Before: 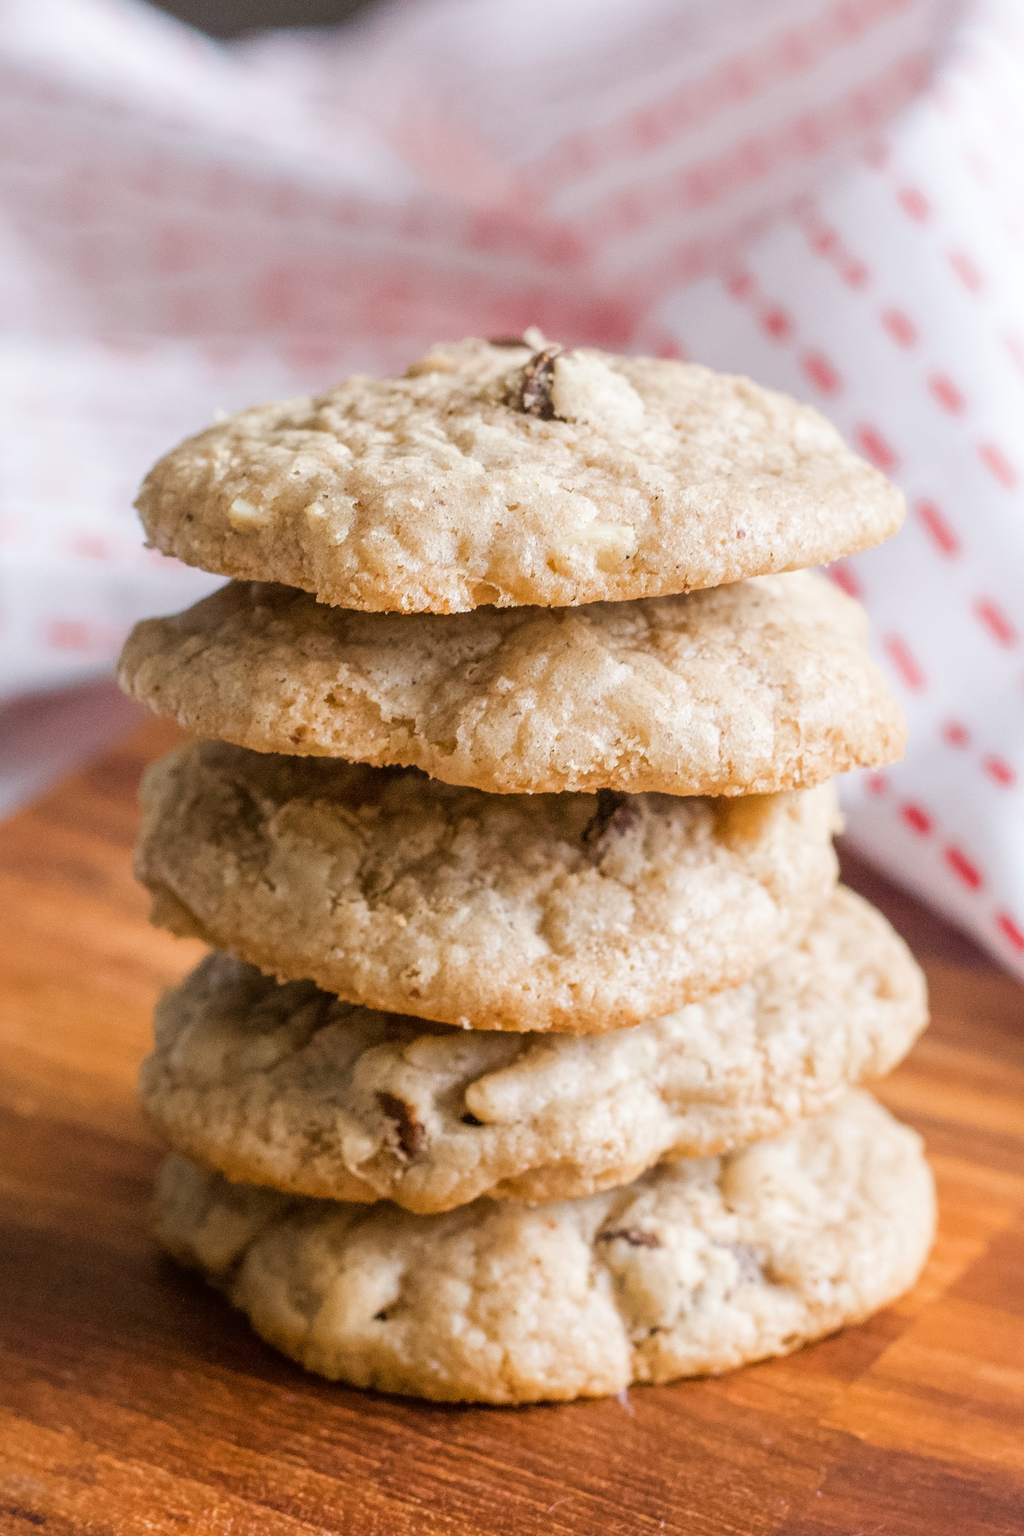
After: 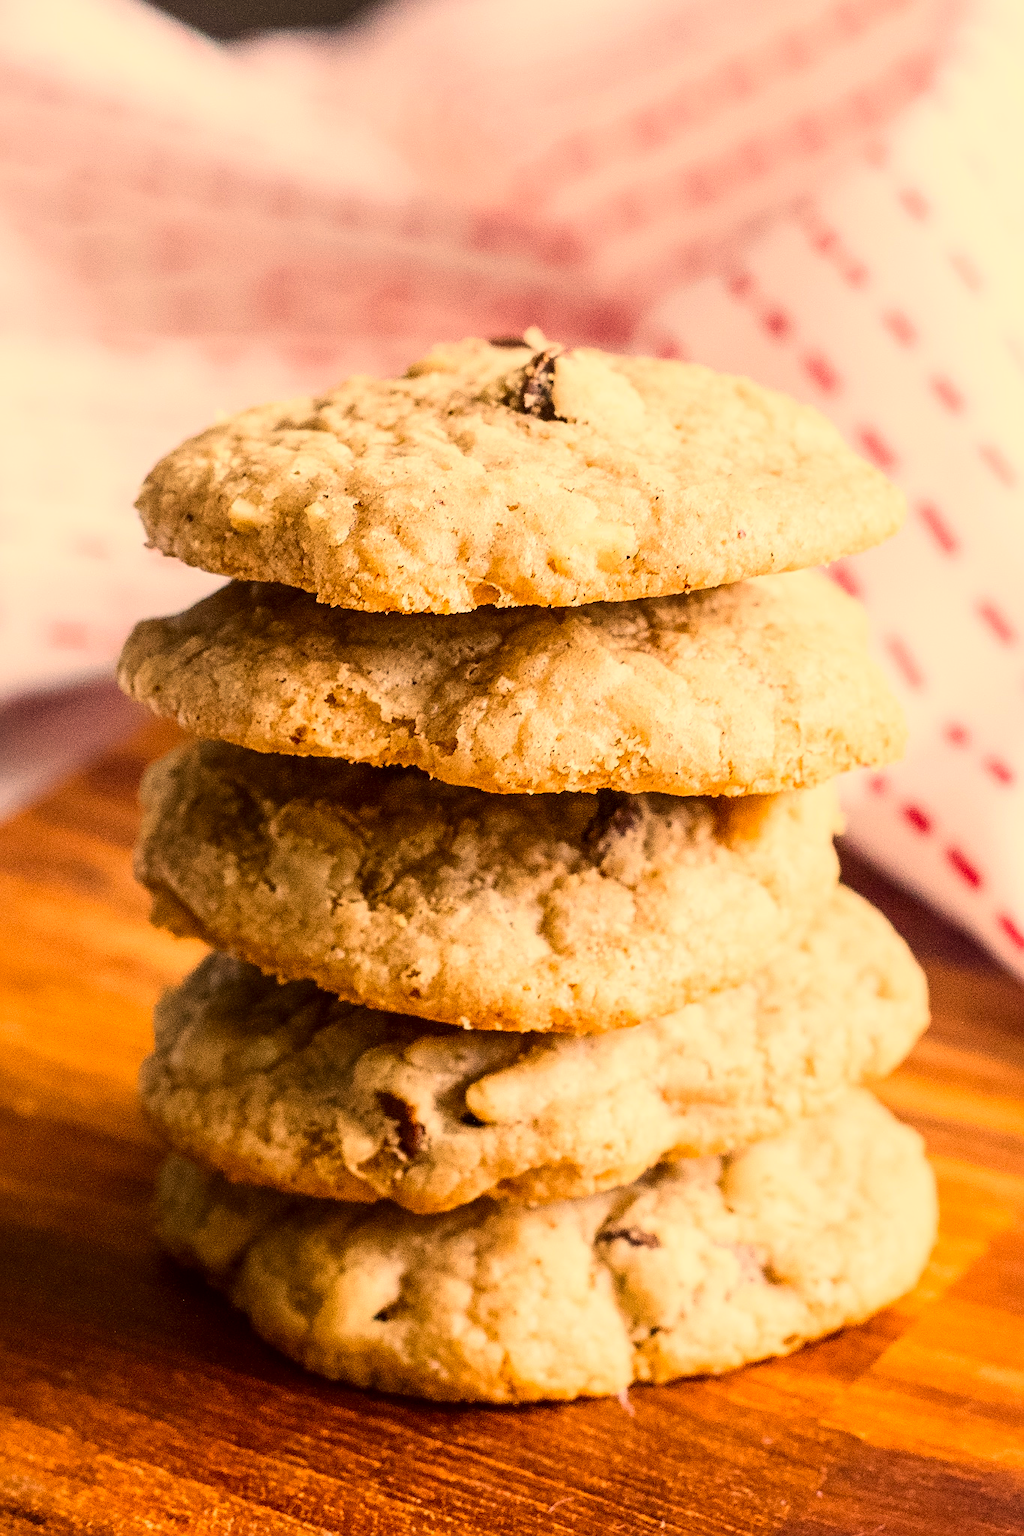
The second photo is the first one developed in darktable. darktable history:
sharpen: on, module defaults
color correction: highlights a* 14.82, highlights b* 31.87
contrast brightness saturation: contrast 0.287
